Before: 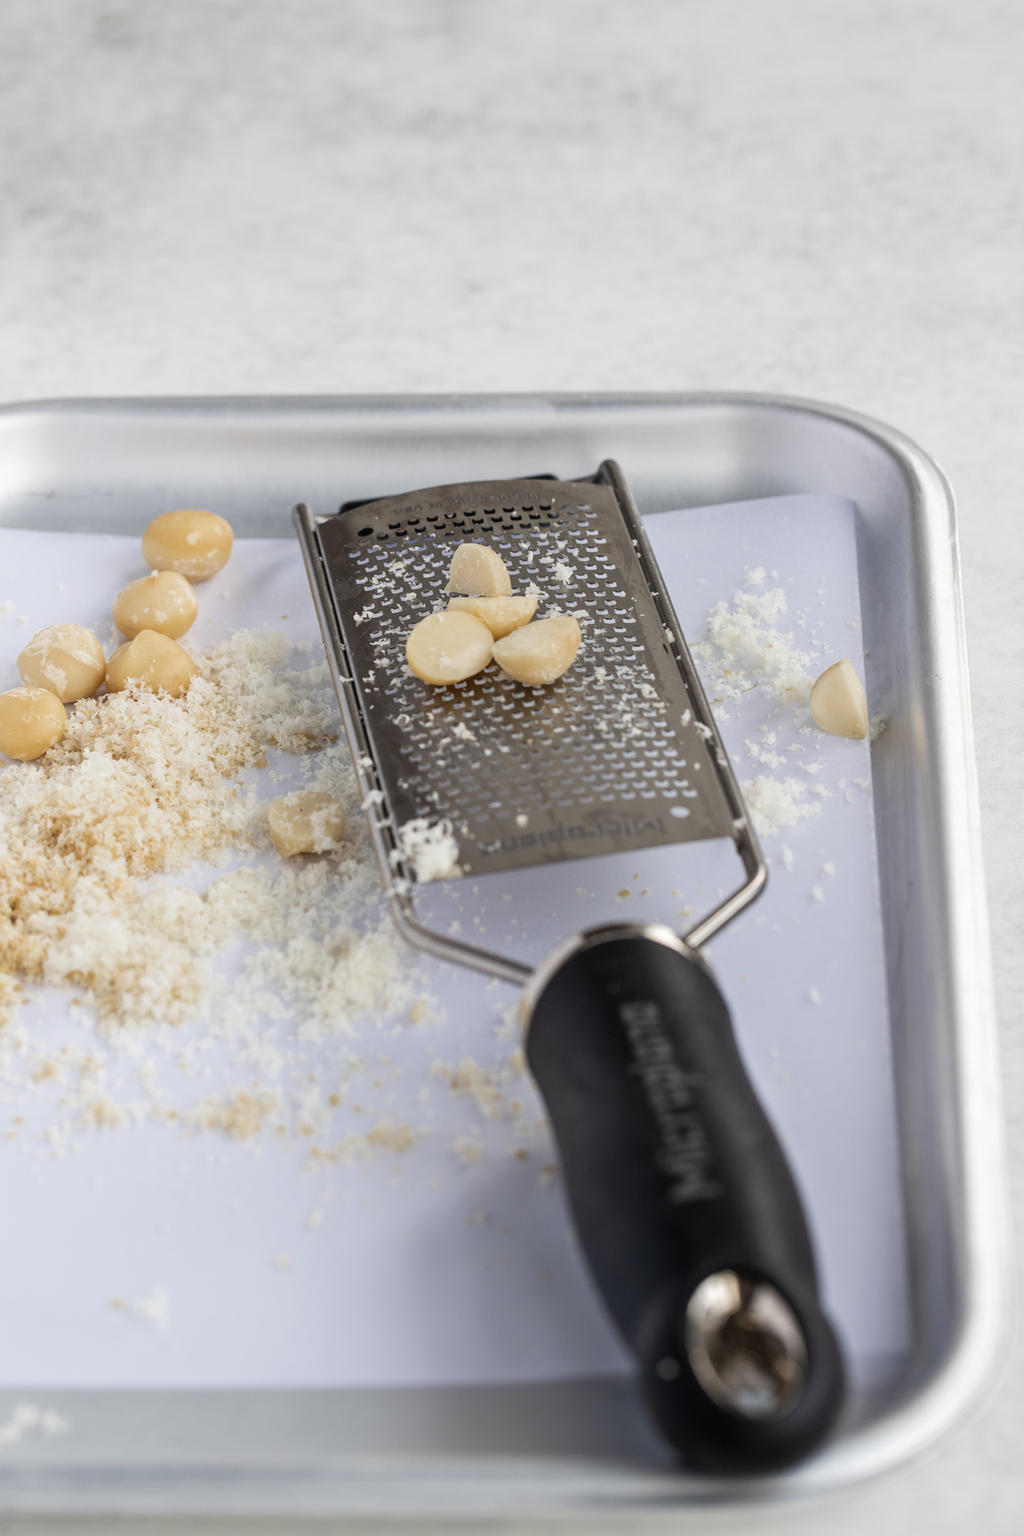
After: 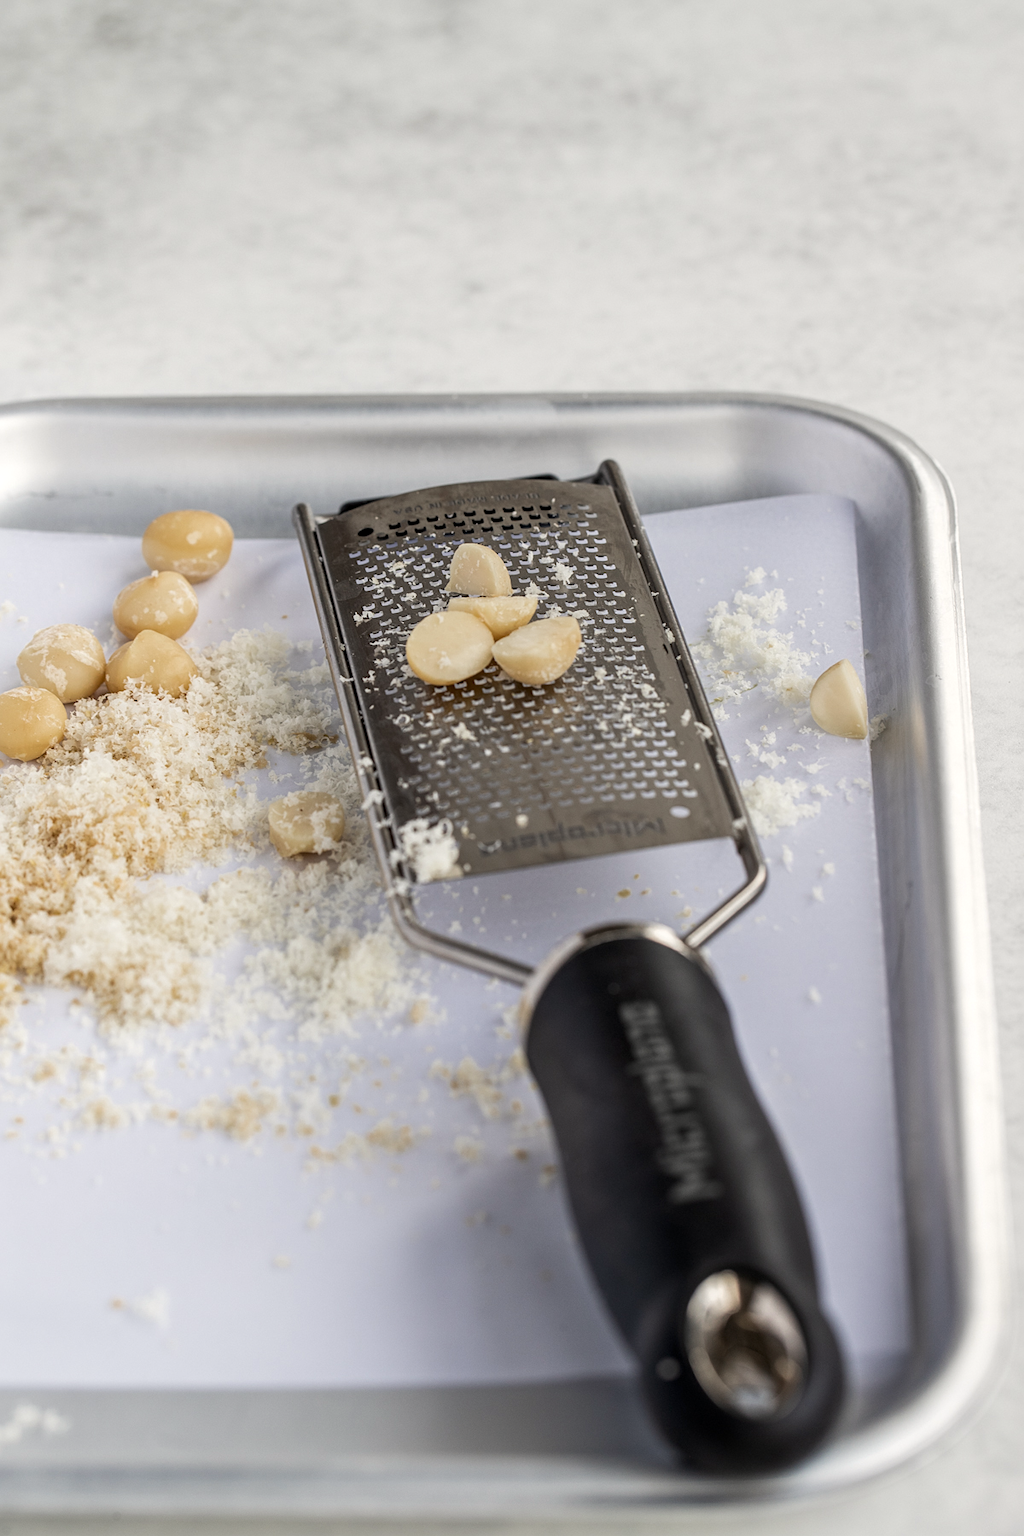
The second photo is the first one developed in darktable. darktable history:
sharpen: radius 1.272, amount 0.305, threshold 0
local contrast: on, module defaults
white balance: red 1.009, blue 0.985
